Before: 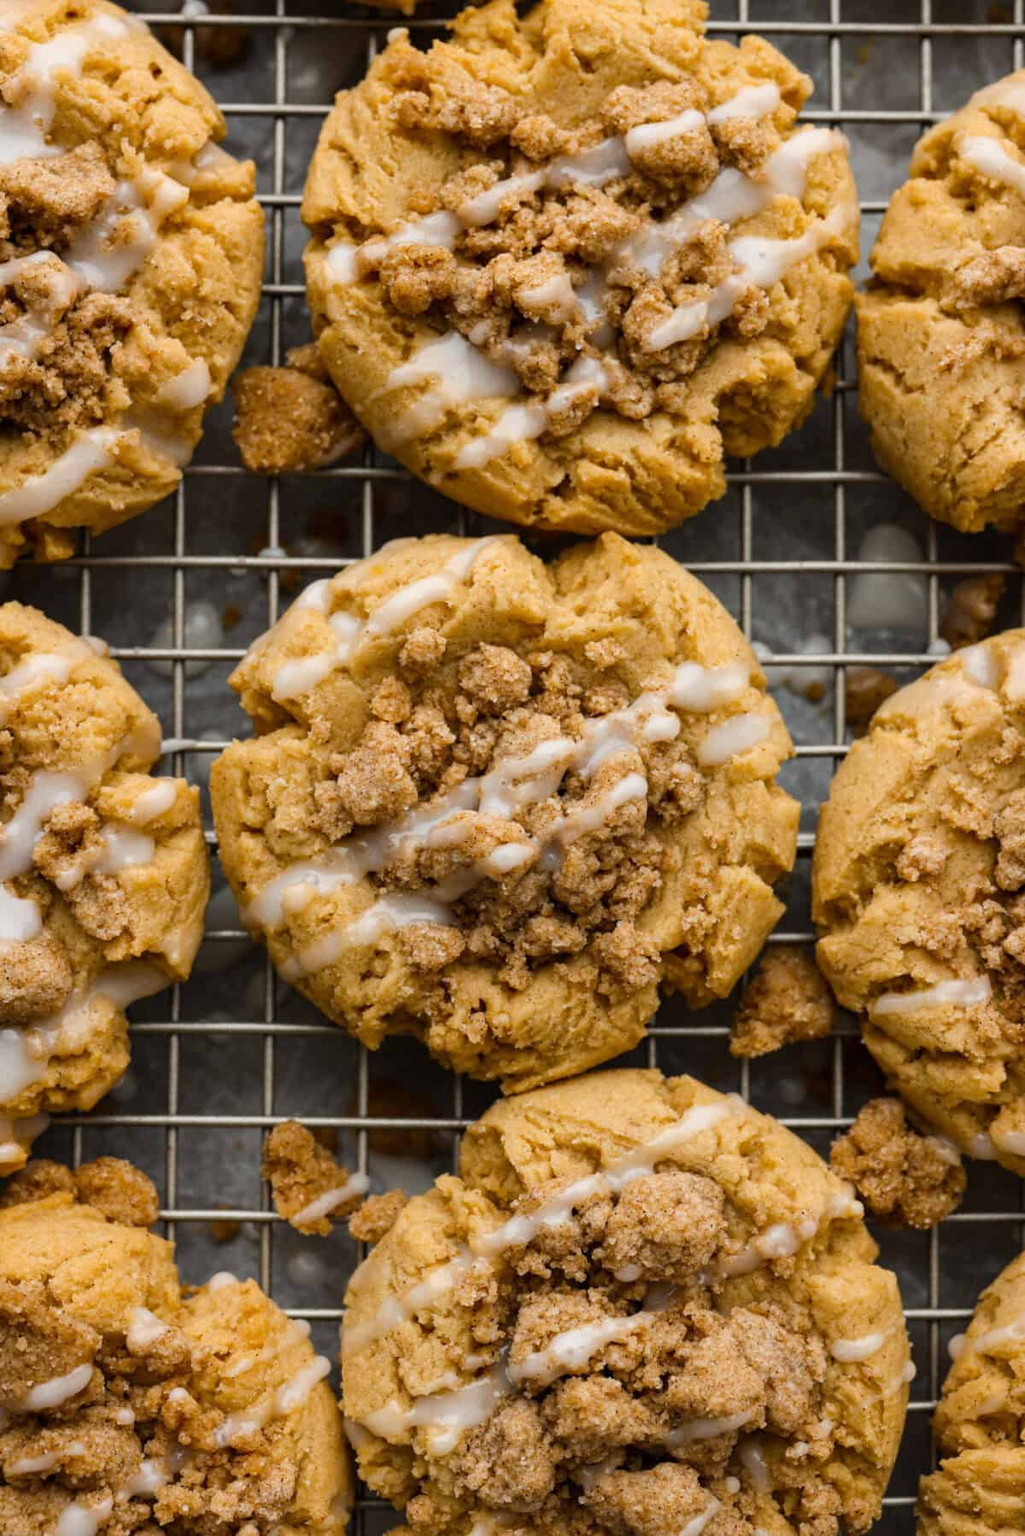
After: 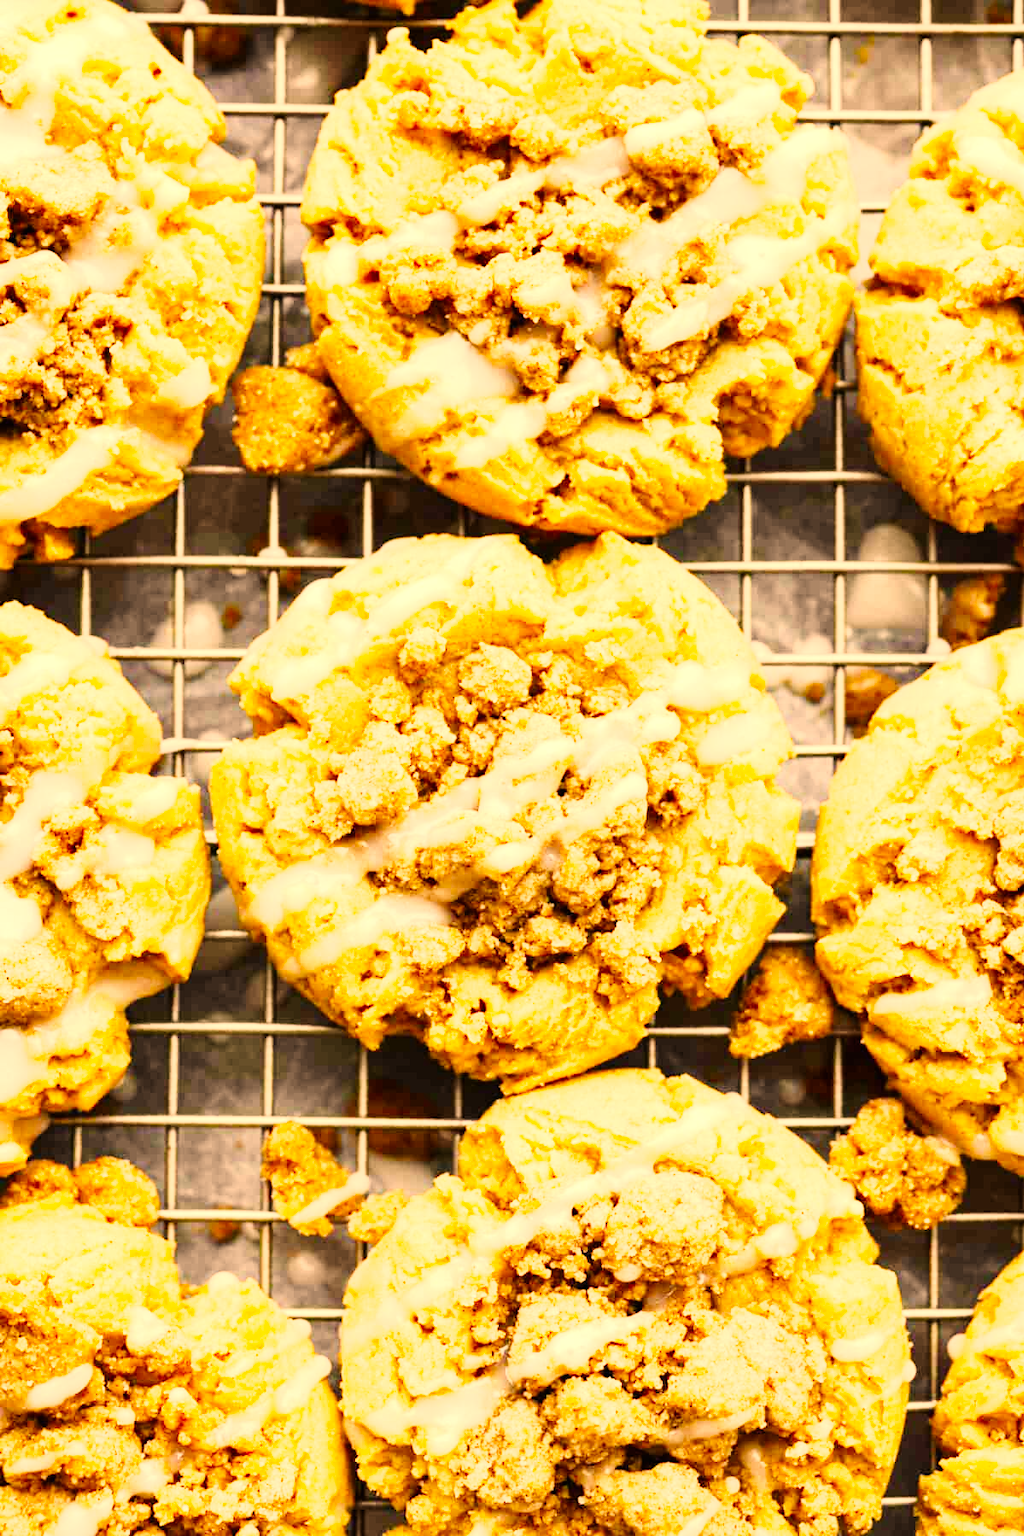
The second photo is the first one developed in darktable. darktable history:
exposure: black level correction 0, exposure 1 EV, compensate highlight preservation false
base curve: curves: ch0 [(0, 0) (0, 0.001) (0.001, 0.001) (0.004, 0.002) (0.007, 0.004) (0.015, 0.013) (0.033, 0.045) (0.052, 0.096) (0.075, 0.17) (0.099, 0.241) (0.163, 0.42) (0.219, 0.55) (0.259, 0.616) (0.327, 0.722) (0.365, 0.765) (0.522, 0.873) (0.547, 0.881) (0.689, 0.919) (0.826, 0.952) (1, 1)], preserve colors none
color correction: highlights a* 14.78, highlights b* 30.96
